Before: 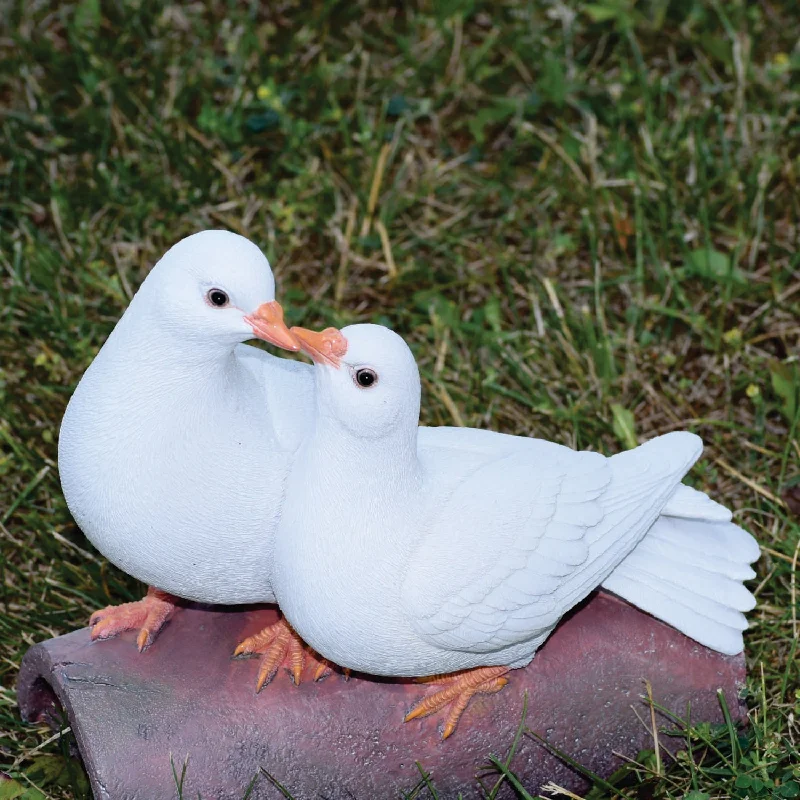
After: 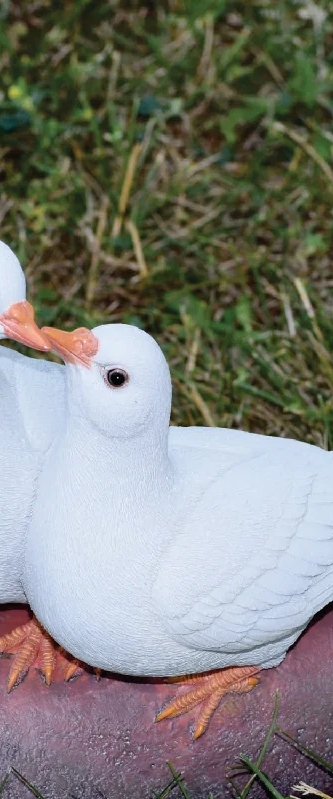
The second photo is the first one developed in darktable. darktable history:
crop: left 31.229%, right 27.105%
shadows and highlights: radius 133.83, soften with gaussian
white balance: emerald 1
